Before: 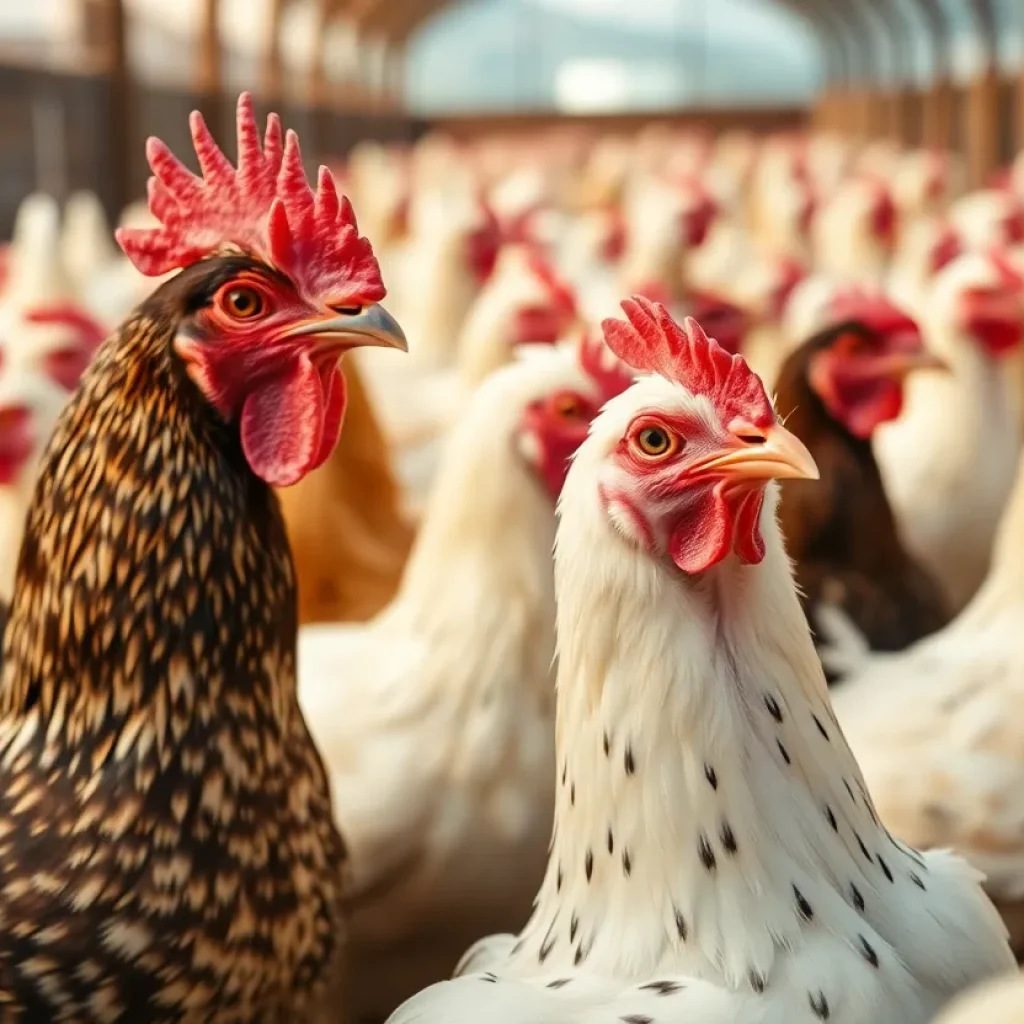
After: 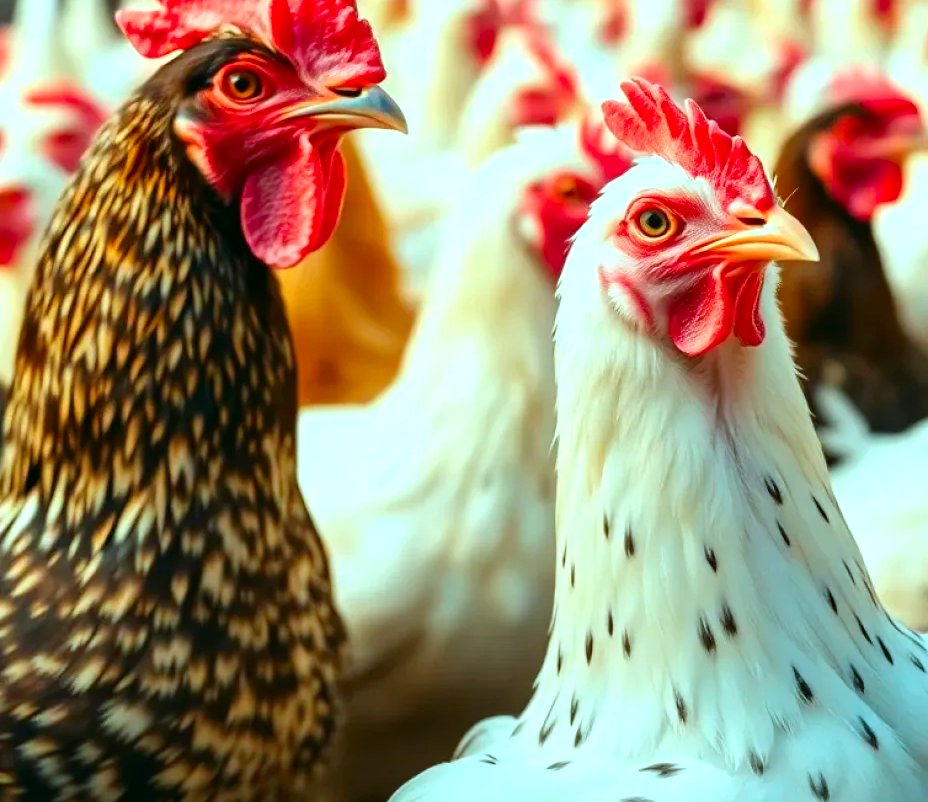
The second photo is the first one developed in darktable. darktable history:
crop: top 21.378%, right 9.373%, bottom 0.254%
color correction: highlights a* -7.48, highlights b* 1.32, shadows a* -3.15, saturation 1.45
color calibration: gray › normalize channels true, illuminant Planckian (black body), x 0.378, y 0.375, temperature 4048.98 K, gamut compression 0.013
tone equalizer: -8 EV -0.394 EV, -7 EV -0.382 EV, -6 EV -0.347 EV, -5 EV -0.217 EV, -3 EV 0.243 EV, -2 EV 0.362 EV, -1 EV 0.41 EV, +0 EV 0.418 EV
